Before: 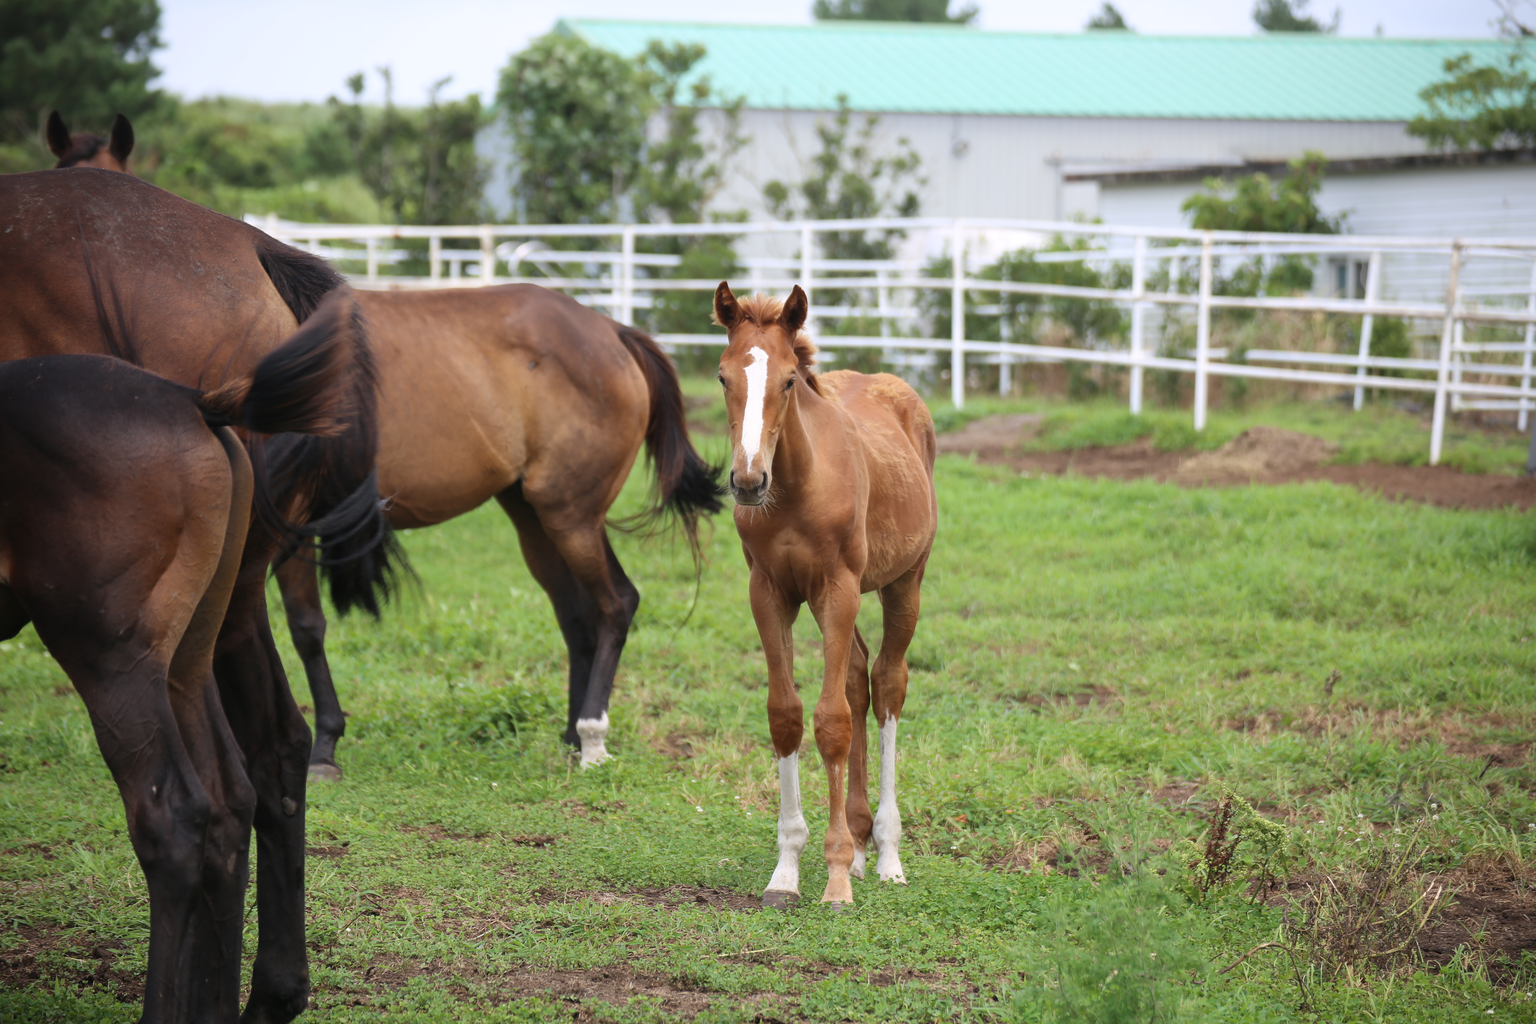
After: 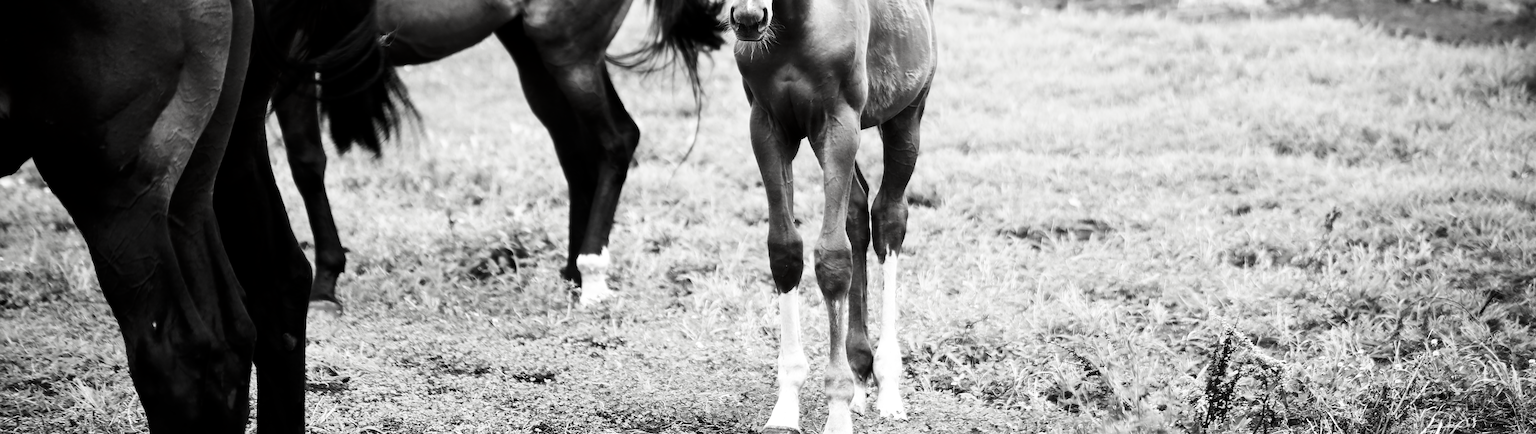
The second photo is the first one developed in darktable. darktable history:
exposure: exposure 0.583 EV, compensate highlight preservation false
contrast brightness saturation: contrast 0.025, brightness -0.988, saturation -0.983
crop: top 45.367%, bottom 12.224%
base curve: curves: ch0 [(0, 0) (0.012, 0.01) (0.073, 0.168) (0.31, 0.711) (0.645, 0.957) (1, 1)], preserve colors none
